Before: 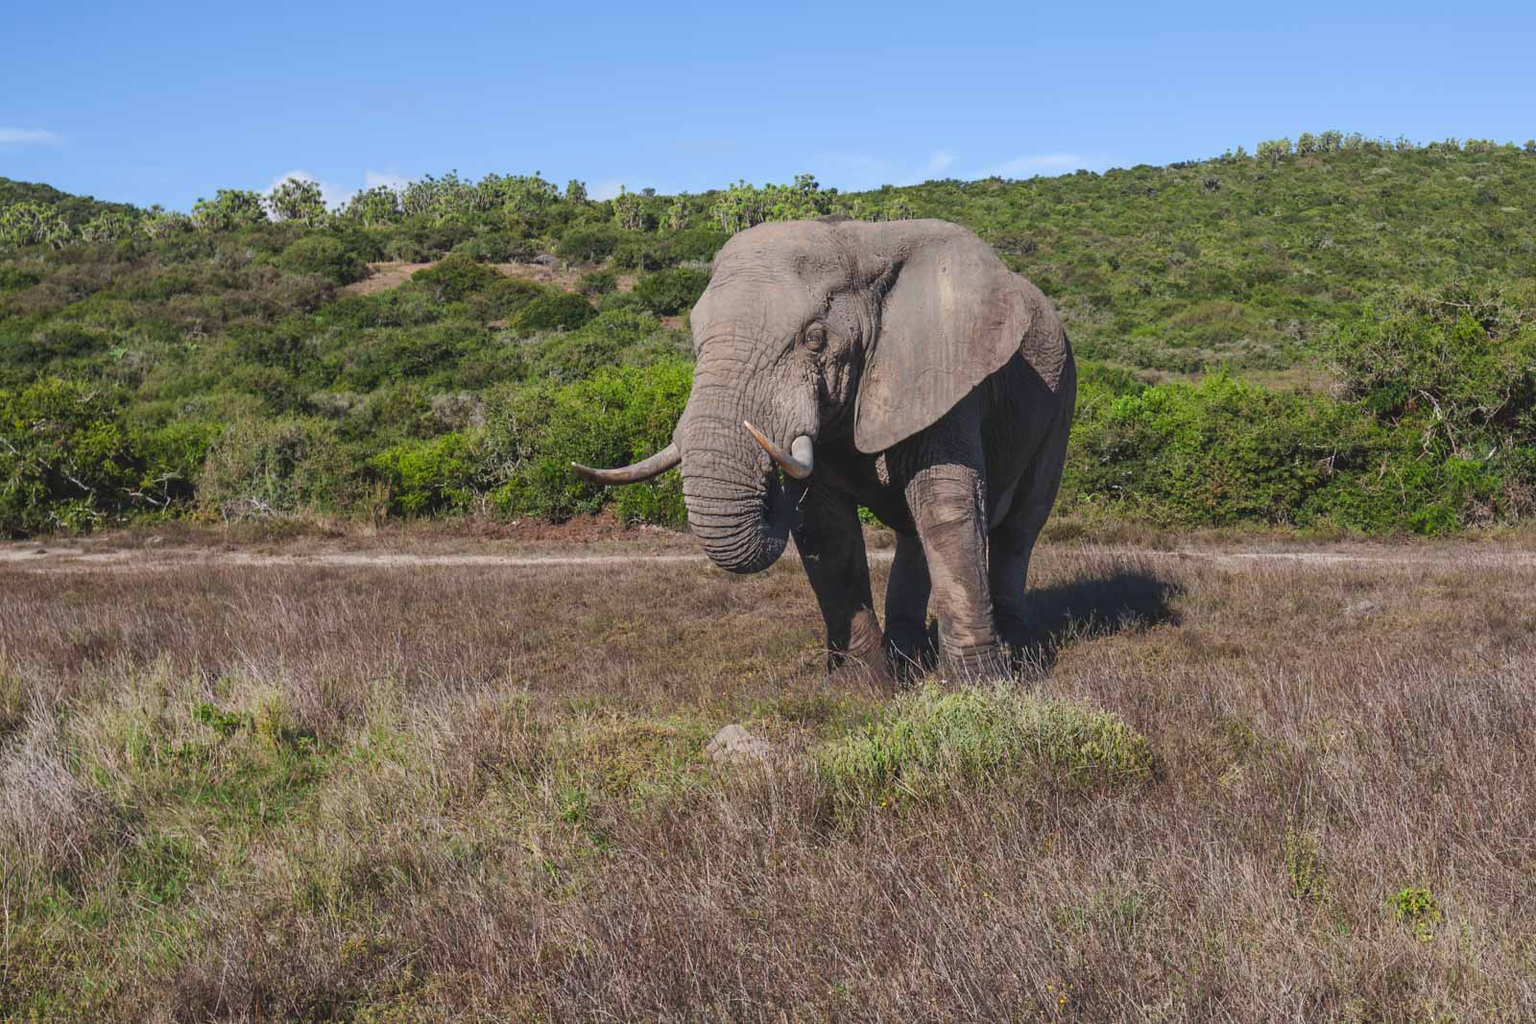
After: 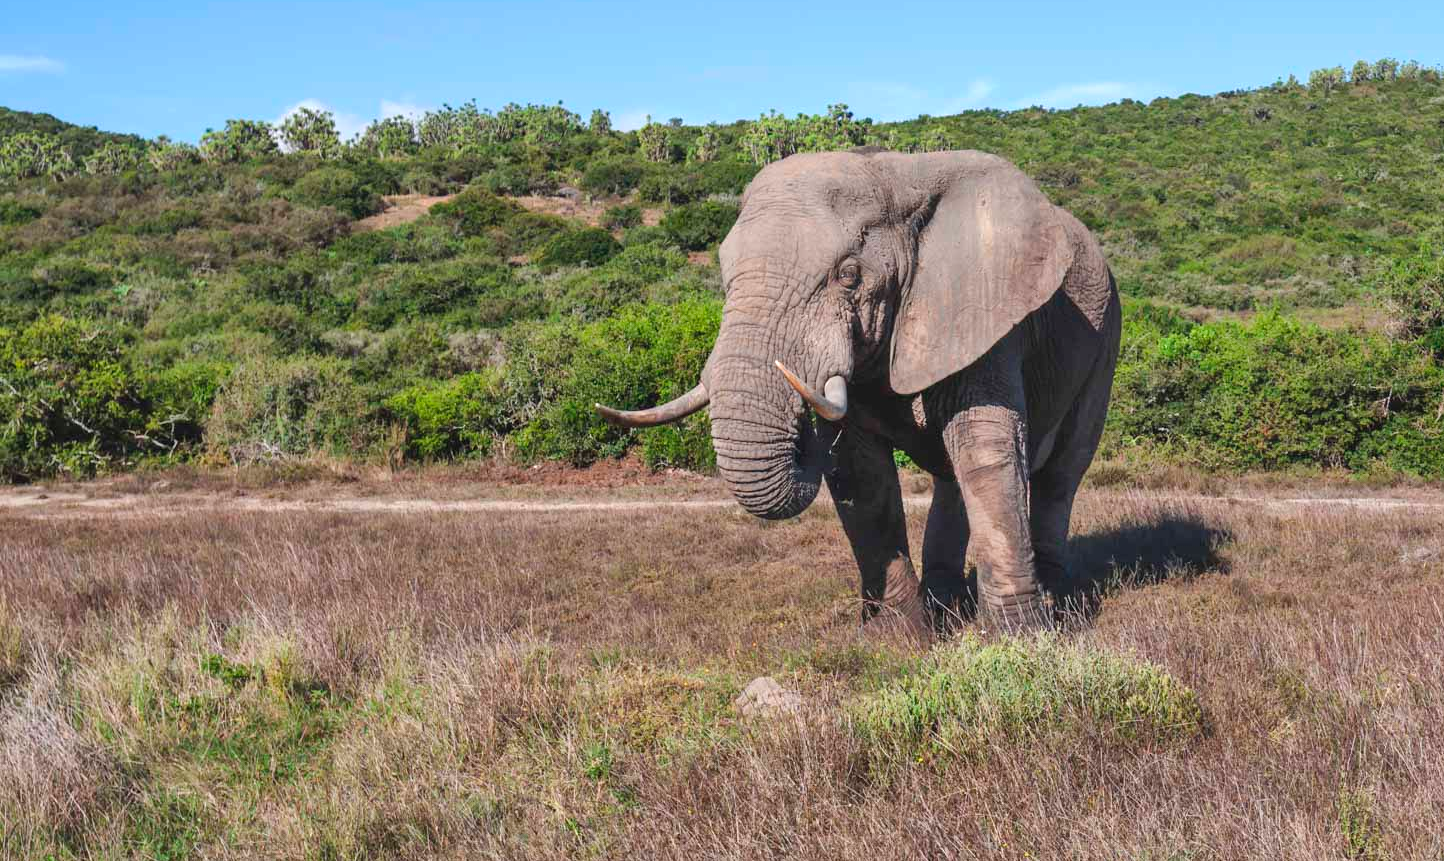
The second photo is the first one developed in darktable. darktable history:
crop: top 7.396%, right 9.748%, bottom 11.904%
shadows and highlights: radius 111.43, shadows 51.09, white point adjustment 8.99, highlights -2.53, soften with gaussian
